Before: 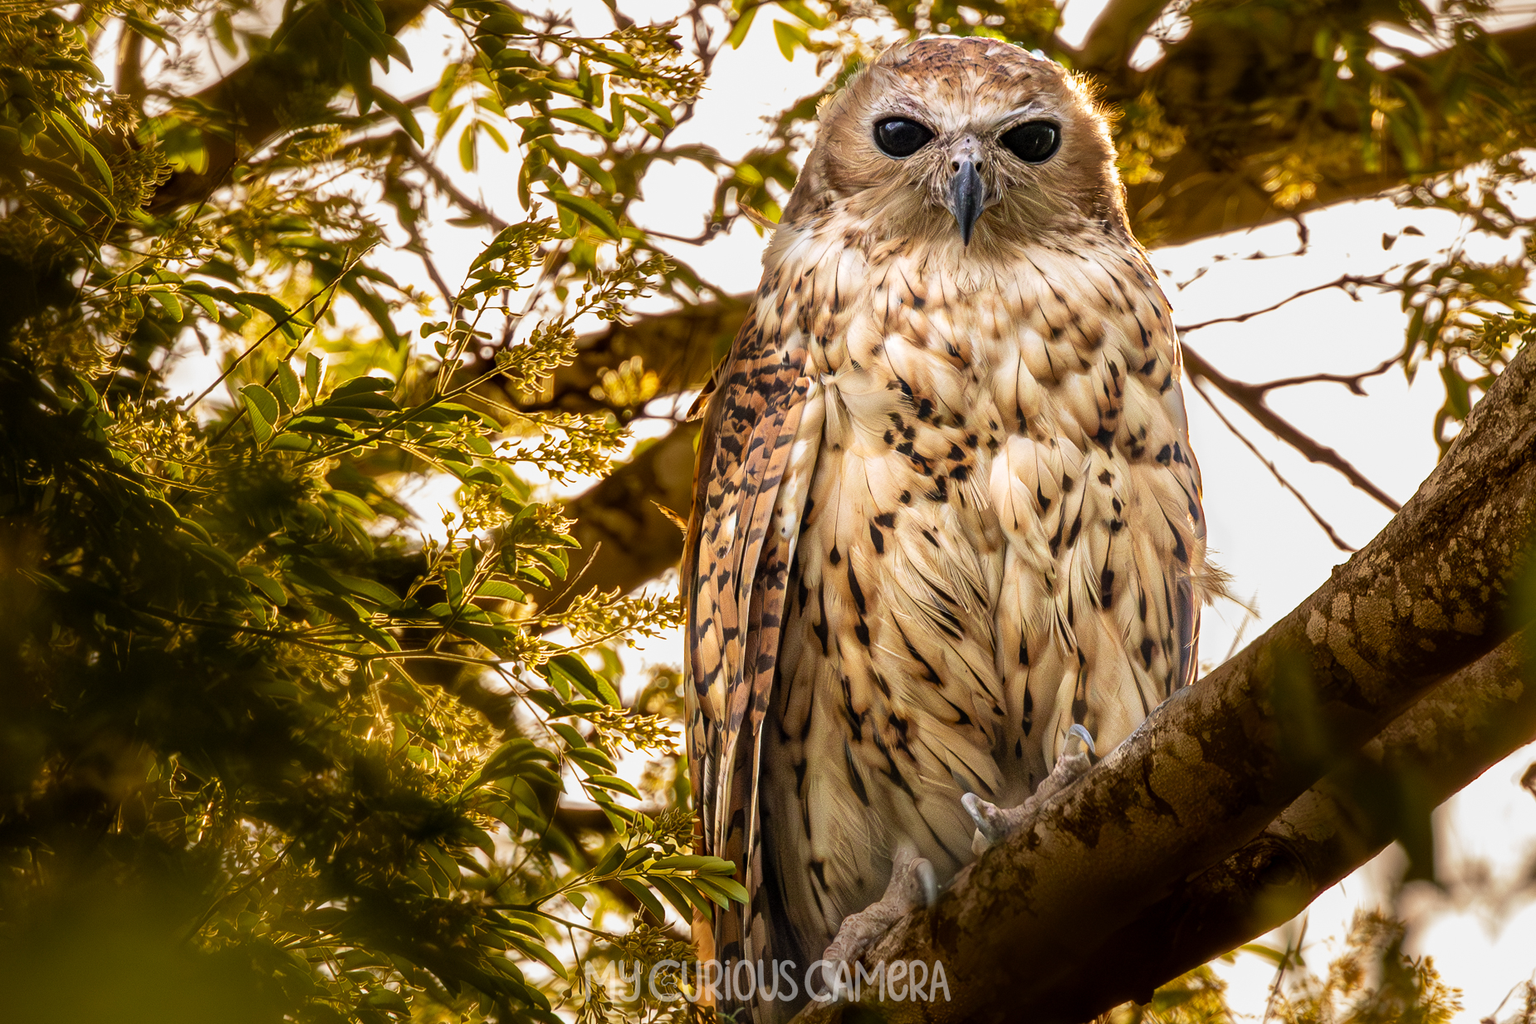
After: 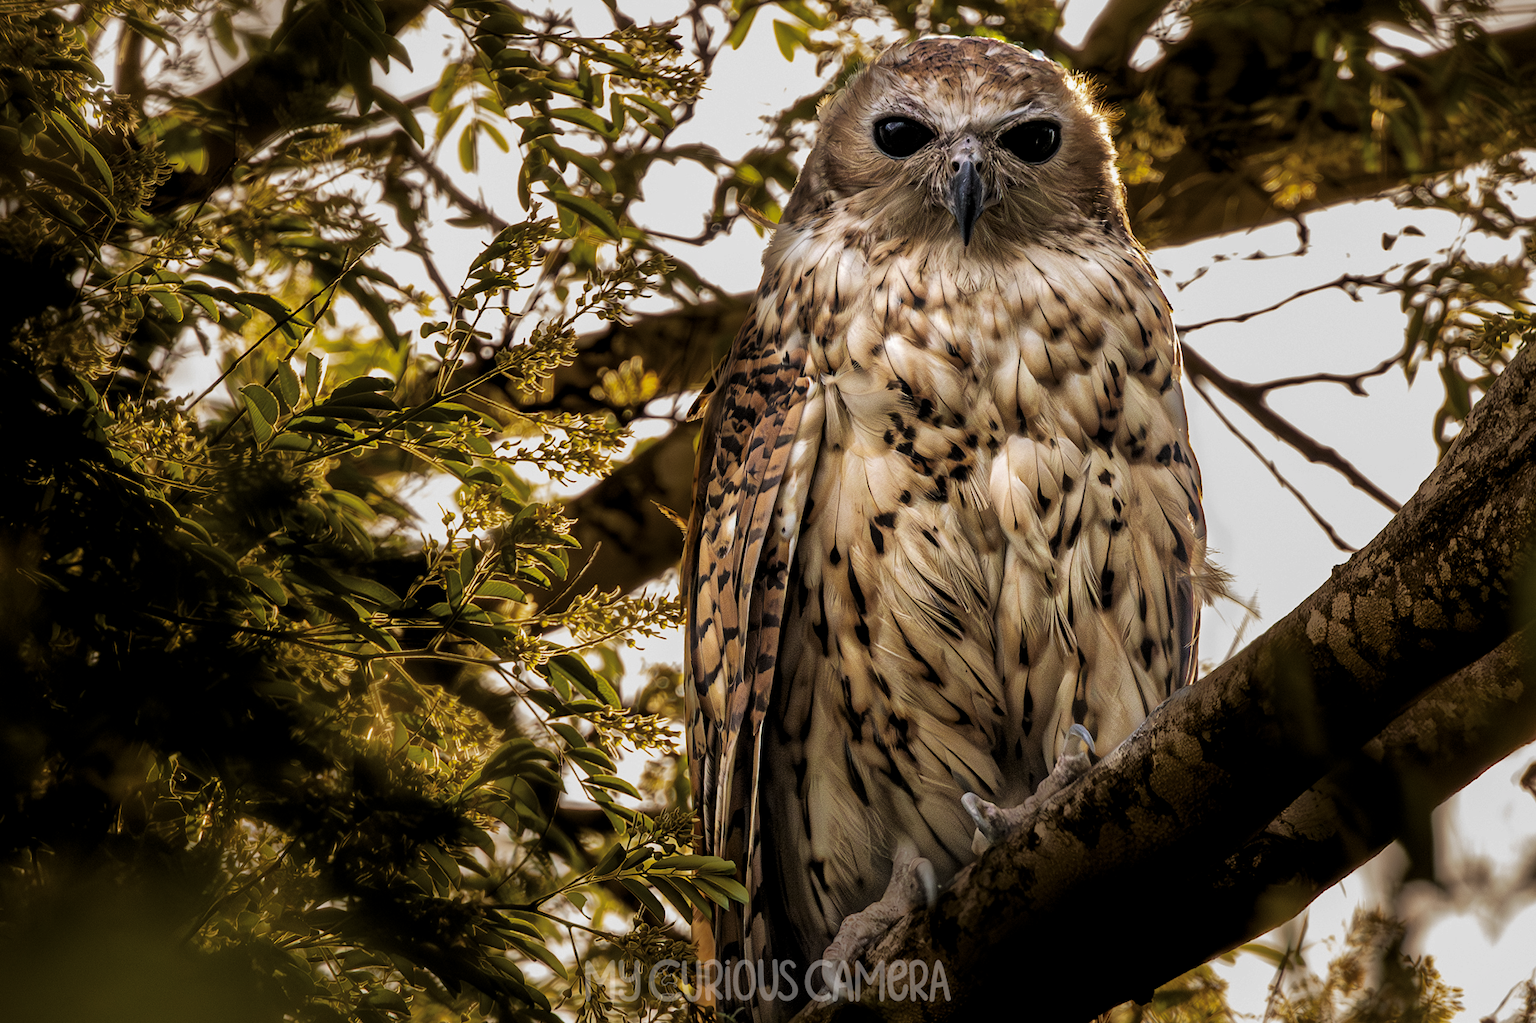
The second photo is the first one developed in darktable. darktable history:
shadows and highlights: on, module defaults
levels: mode automatic, black 8.58%, gray 59.42%, levels [0, 0.445, 1]
